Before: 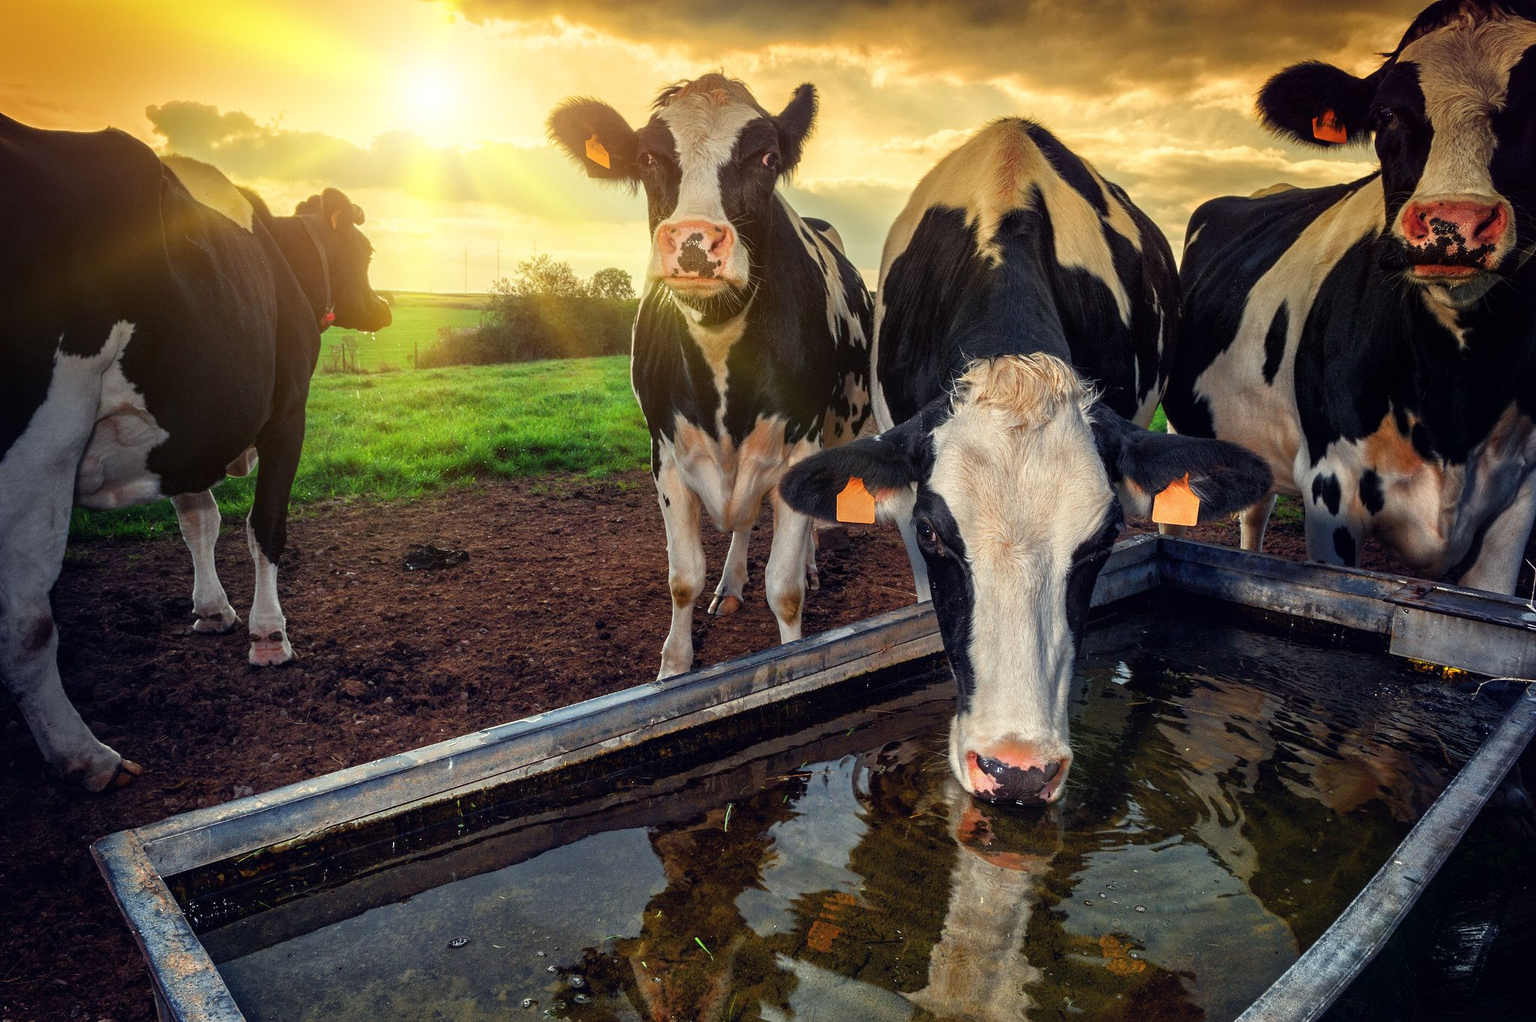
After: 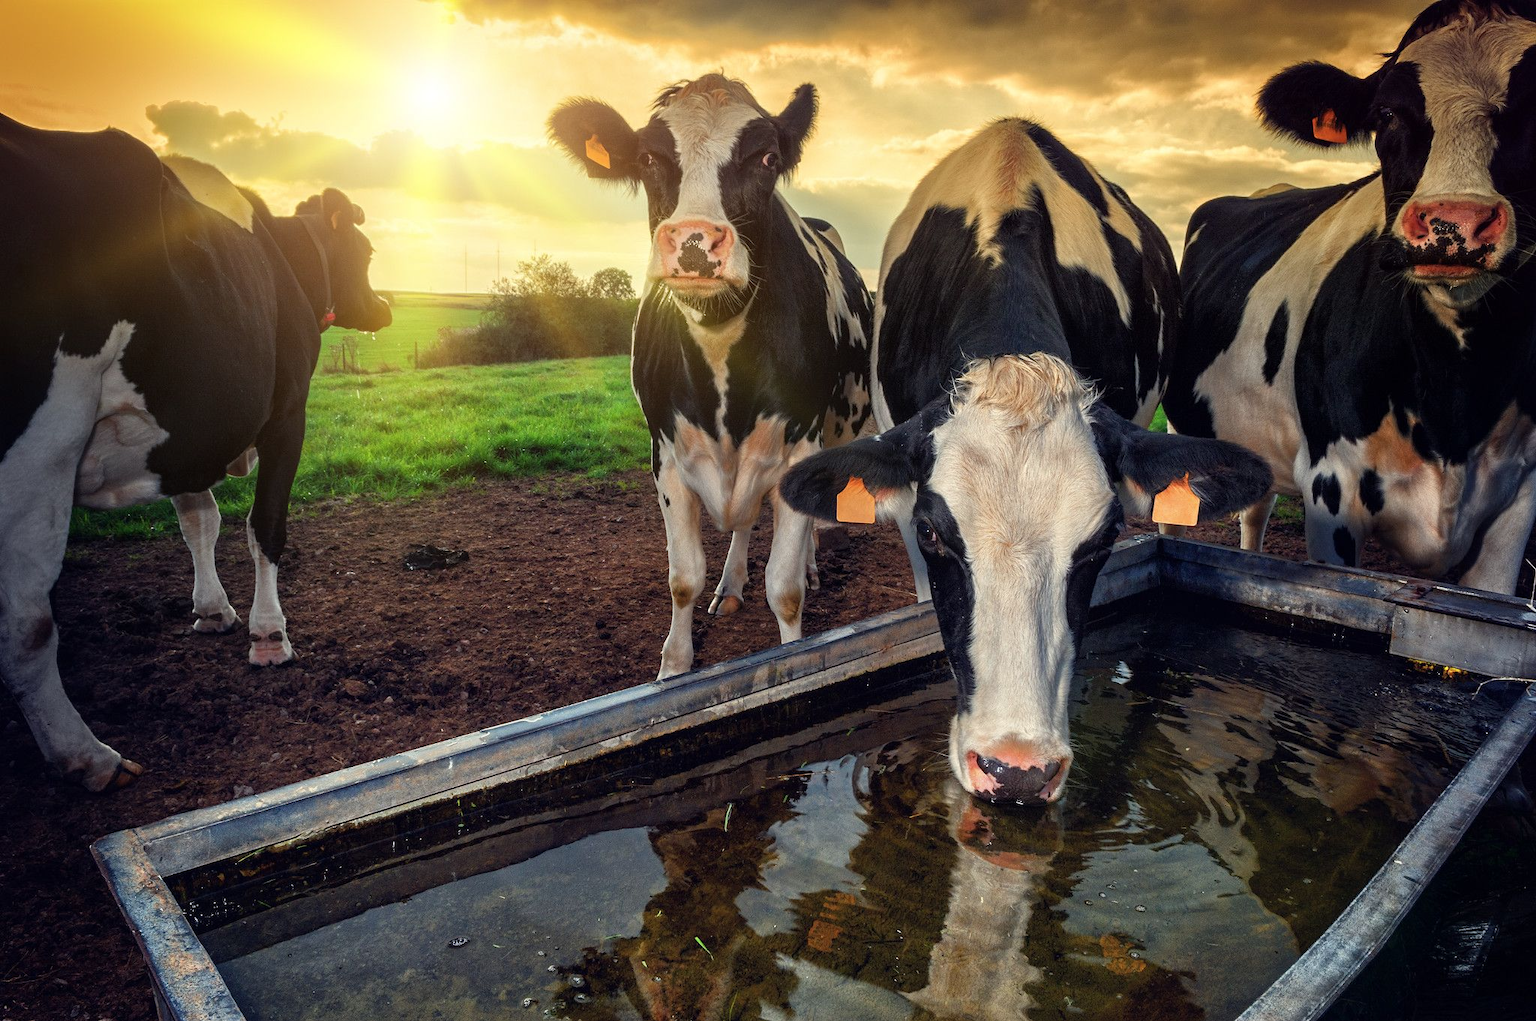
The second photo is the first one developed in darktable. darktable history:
tone equalizer: on, module defaults
color zones: curves: ch1 [(0, 0.469) (0.01, 0.469) (0.12, 0.446) (0.248, 0.469) (0.5, 0.5) (0.748, 0.5) (0.99, 0.469) (1, 0.469)]
